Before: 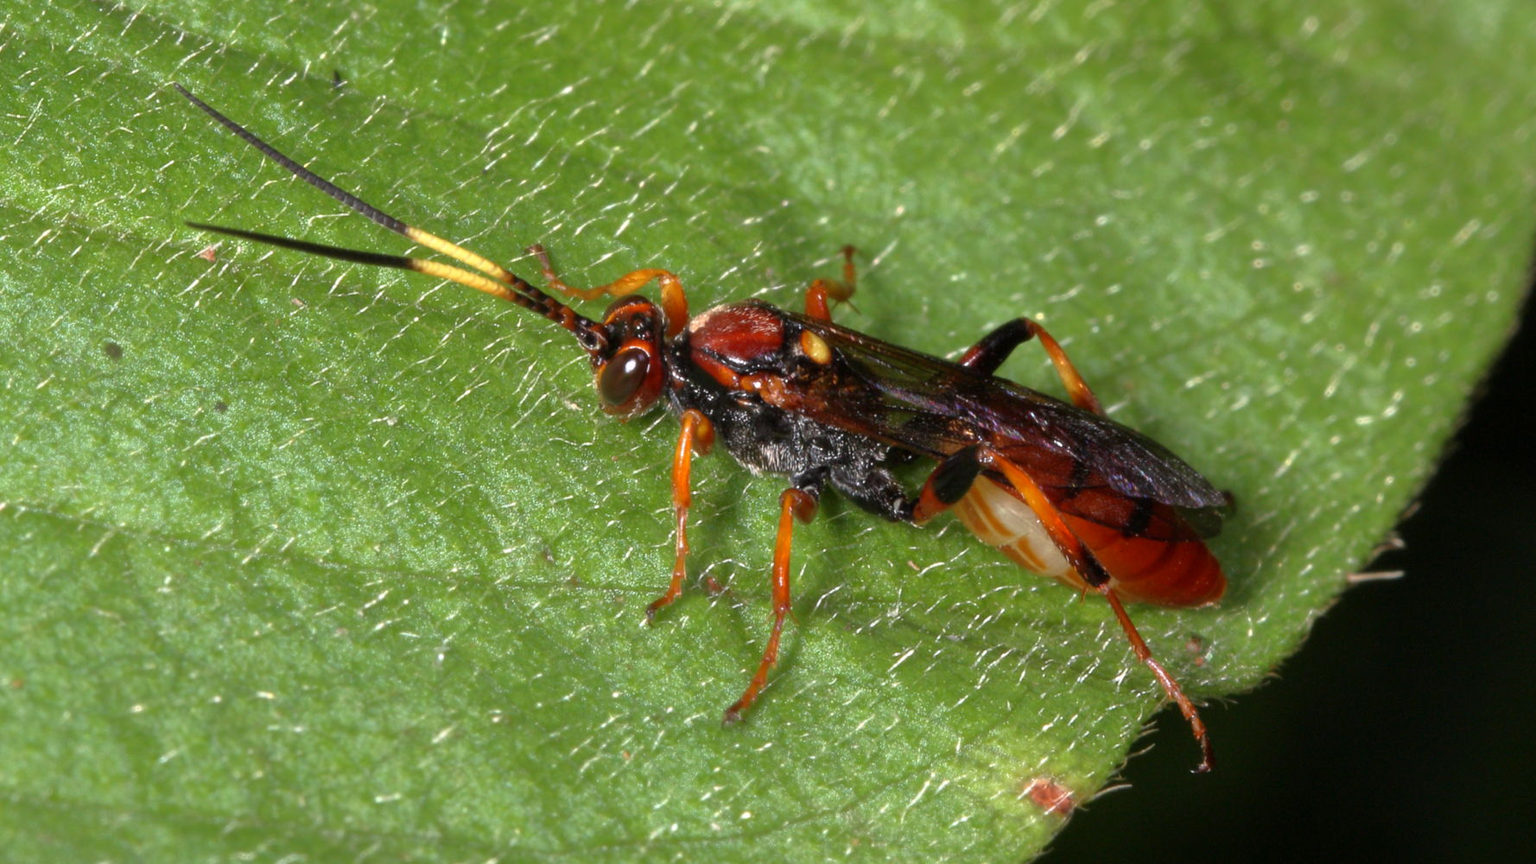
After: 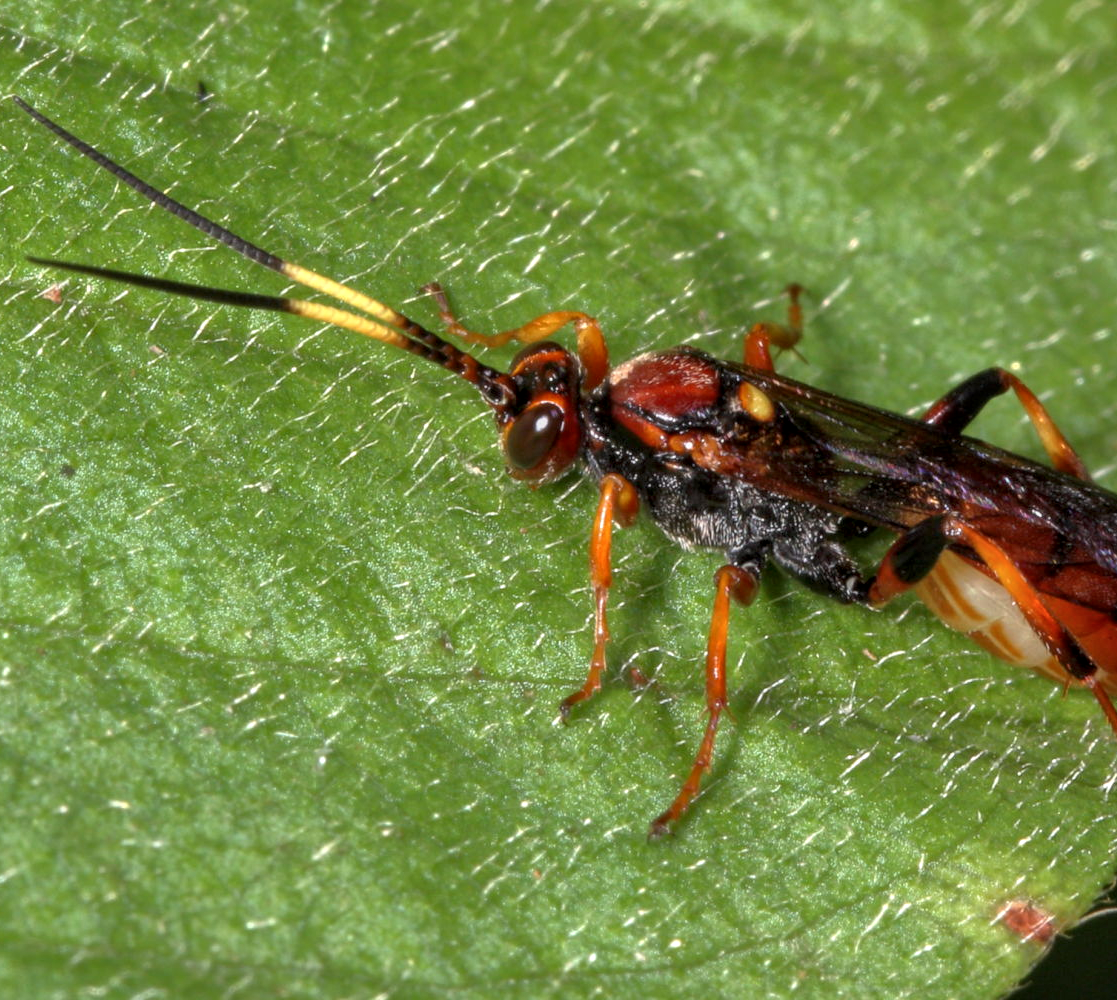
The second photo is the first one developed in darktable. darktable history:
crop: left 10.578%, right 26.549%
shadows and highlights: shadows 49.37, highlights -41.37, soften with gaussian
local contrast: on, module defaults
